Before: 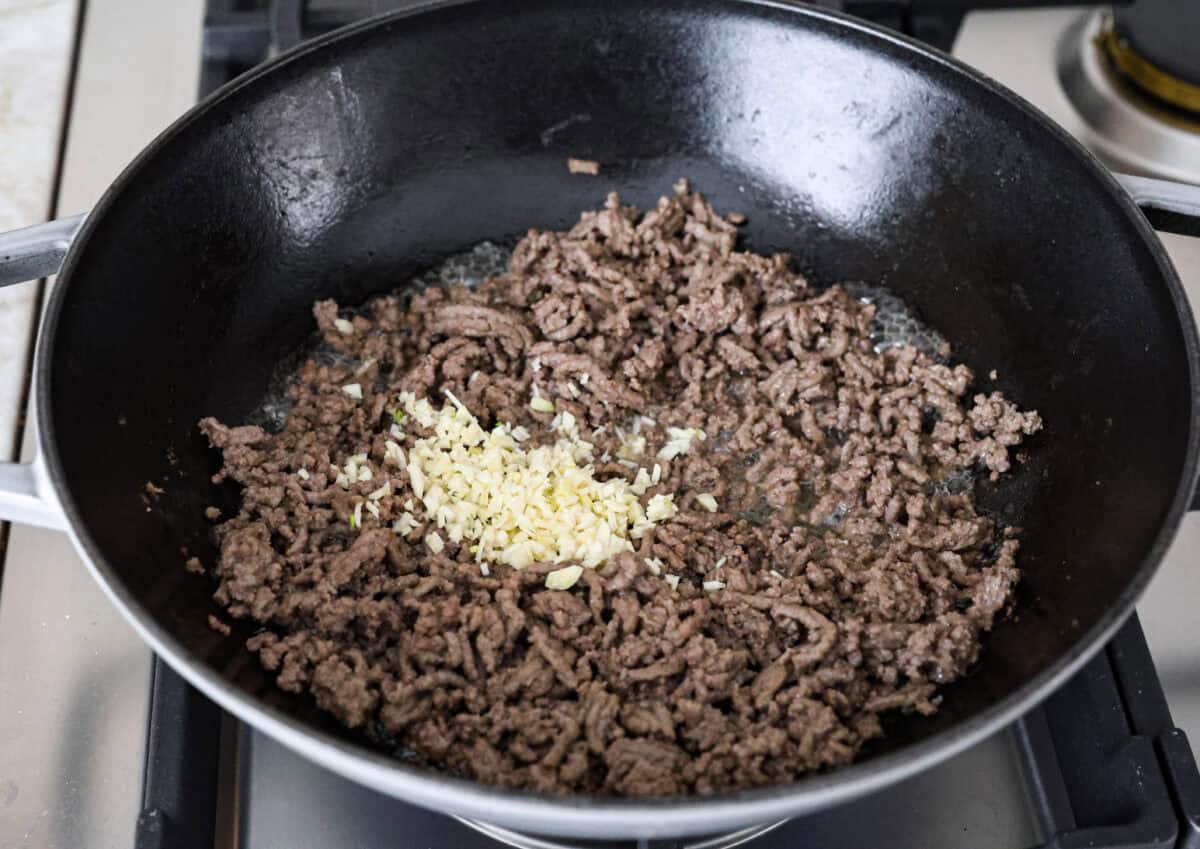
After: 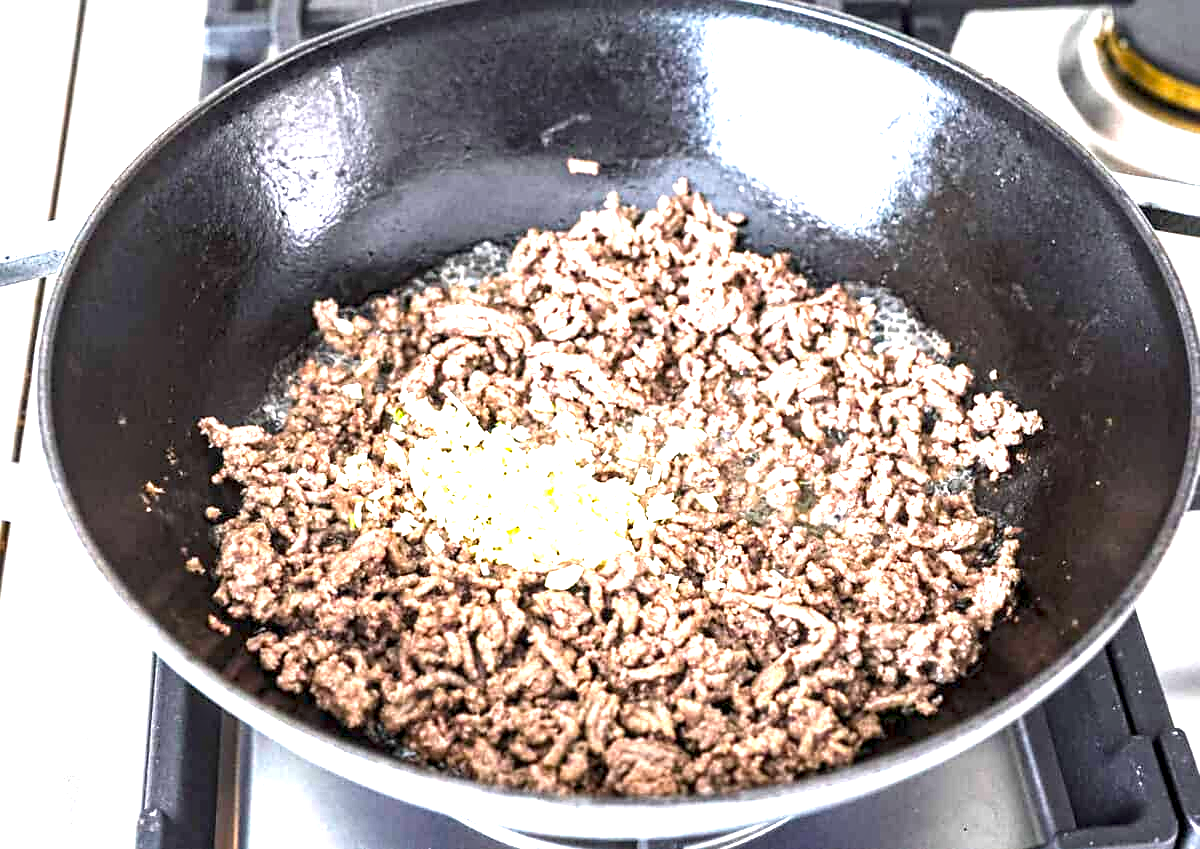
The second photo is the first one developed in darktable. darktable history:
sharpen: radius 1.864, amount 0.398, threshold 1.271
local contrast: detail 135%, midtone range 0.75
exposure: black level correction 0, exposure 2.327 EV, compensate exposure bias true, compensate highlight preservation false
